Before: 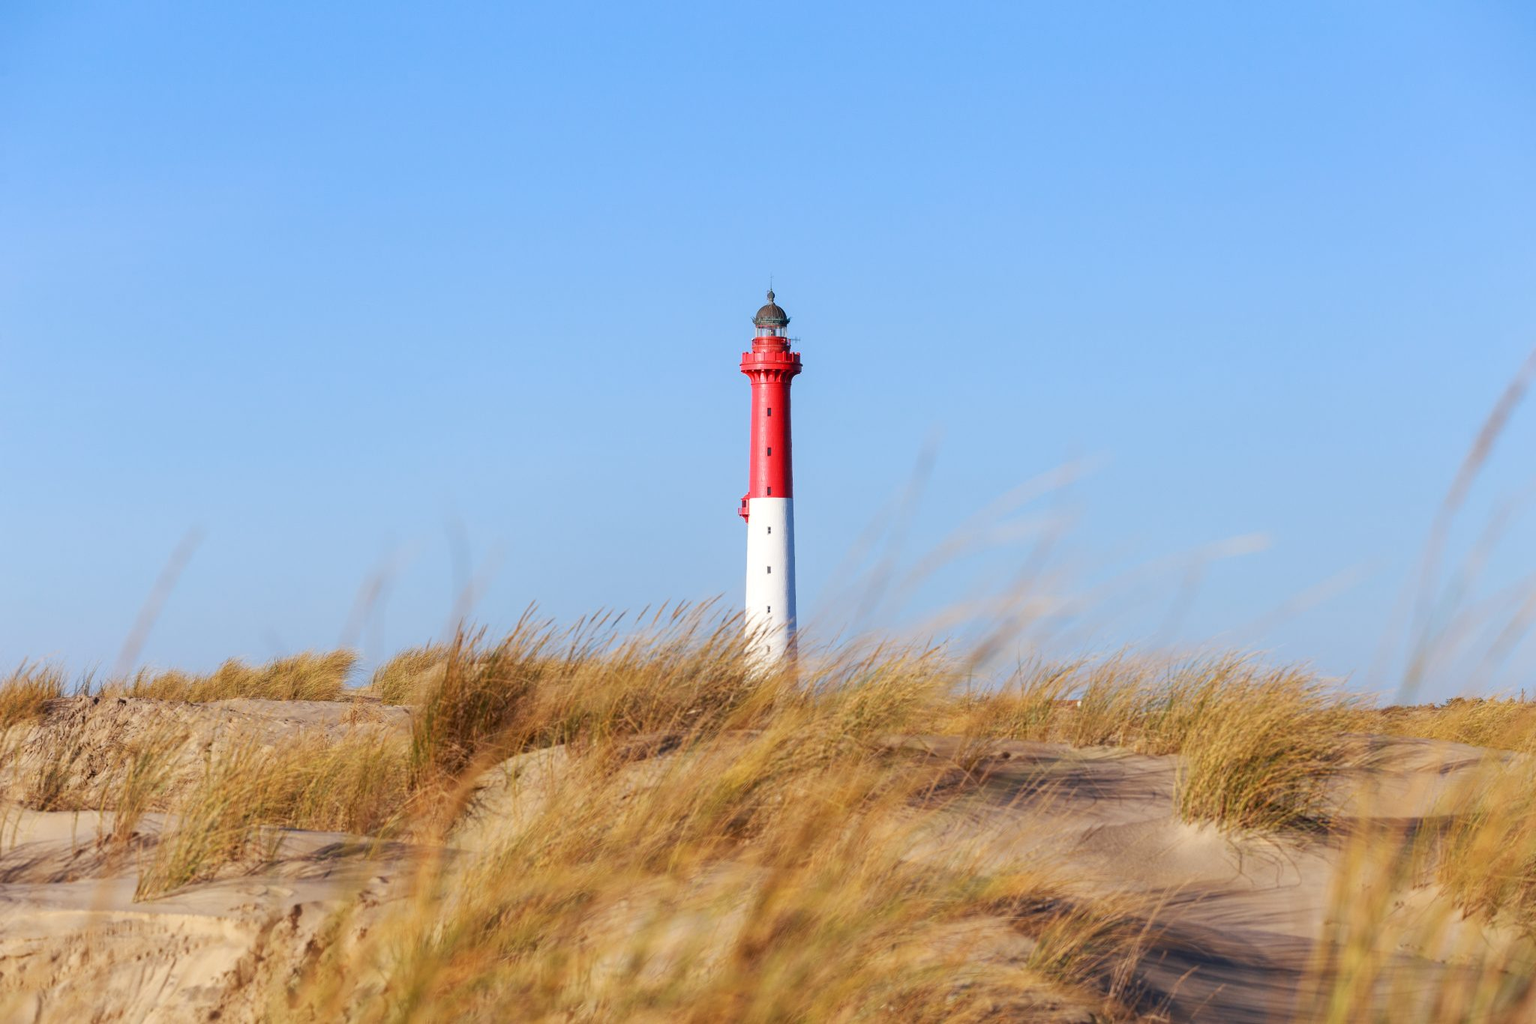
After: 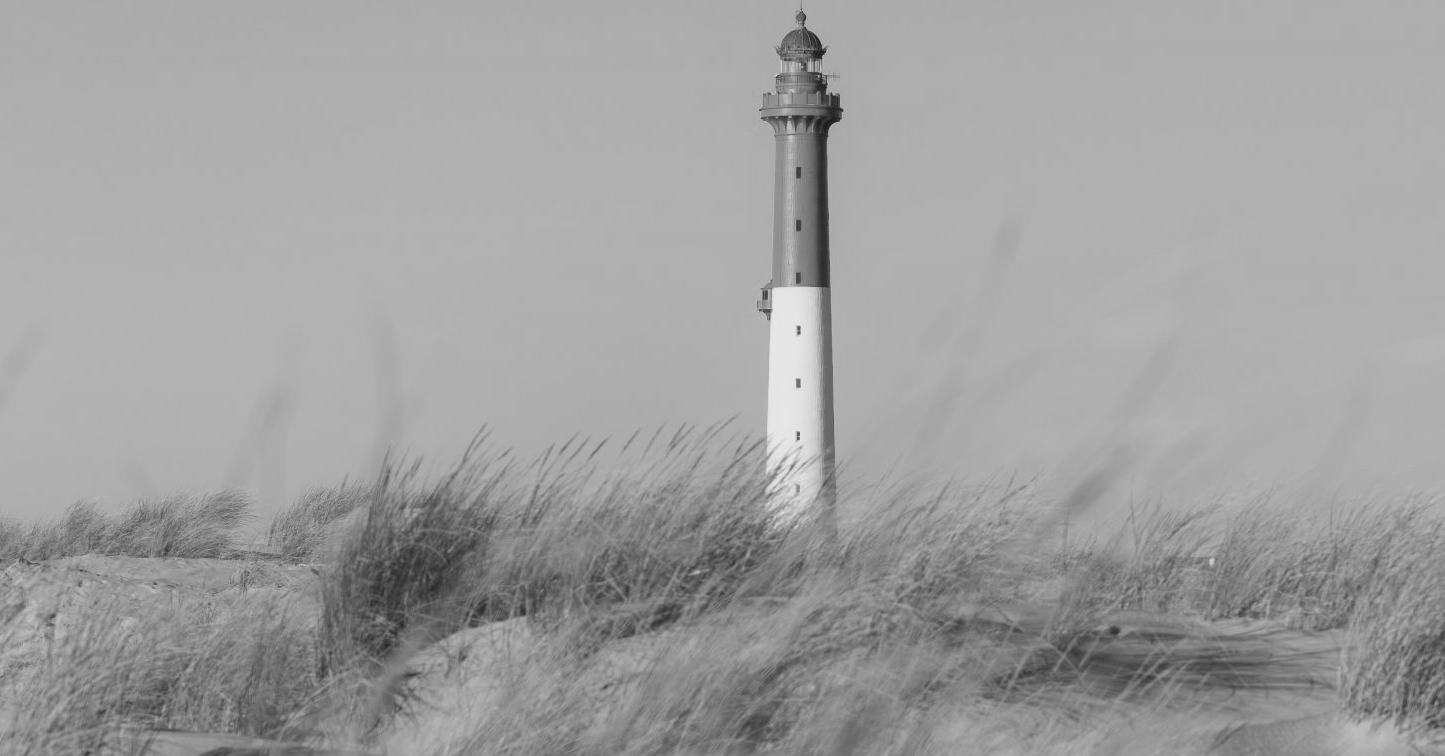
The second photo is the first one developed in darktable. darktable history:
lowpass: radius 0.1, contrast 0.85, saturation 1.1, unbound 0
monochrome: on, module defaults
exposure: exposure -0.041 EV, compensate highlight preservation false
crop: left 11.123%, top 27.61%, right 18.3%, bottom 17.034%
